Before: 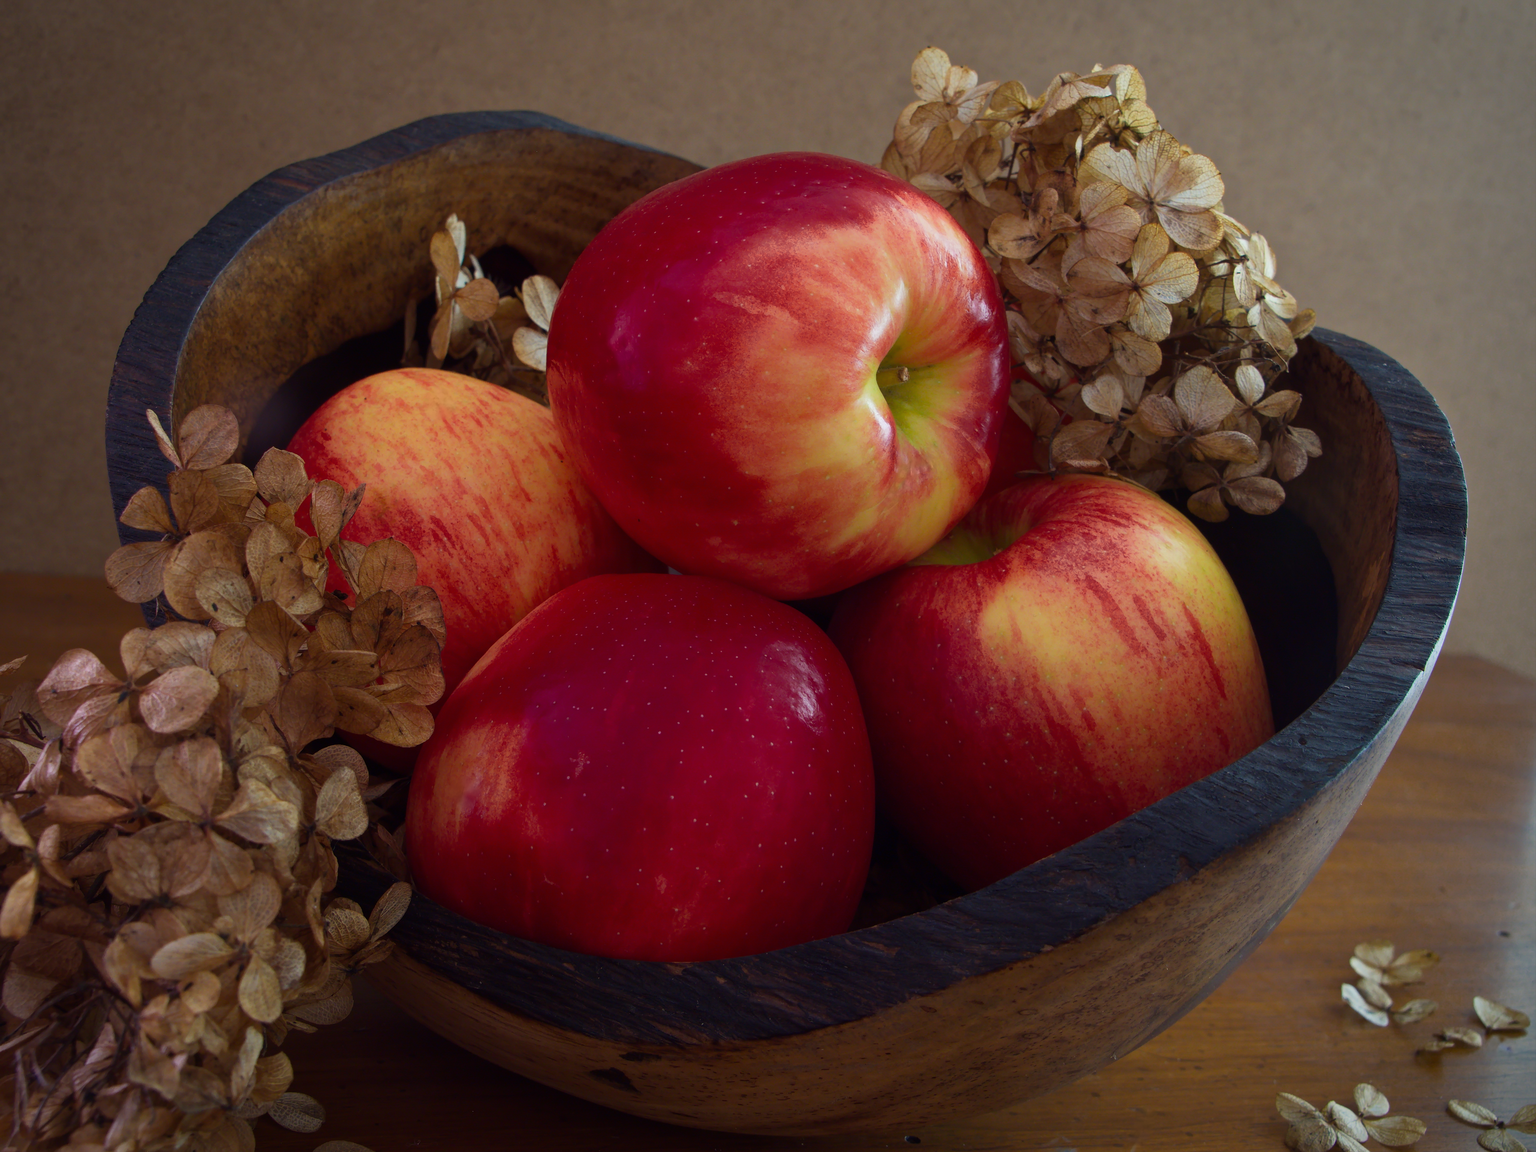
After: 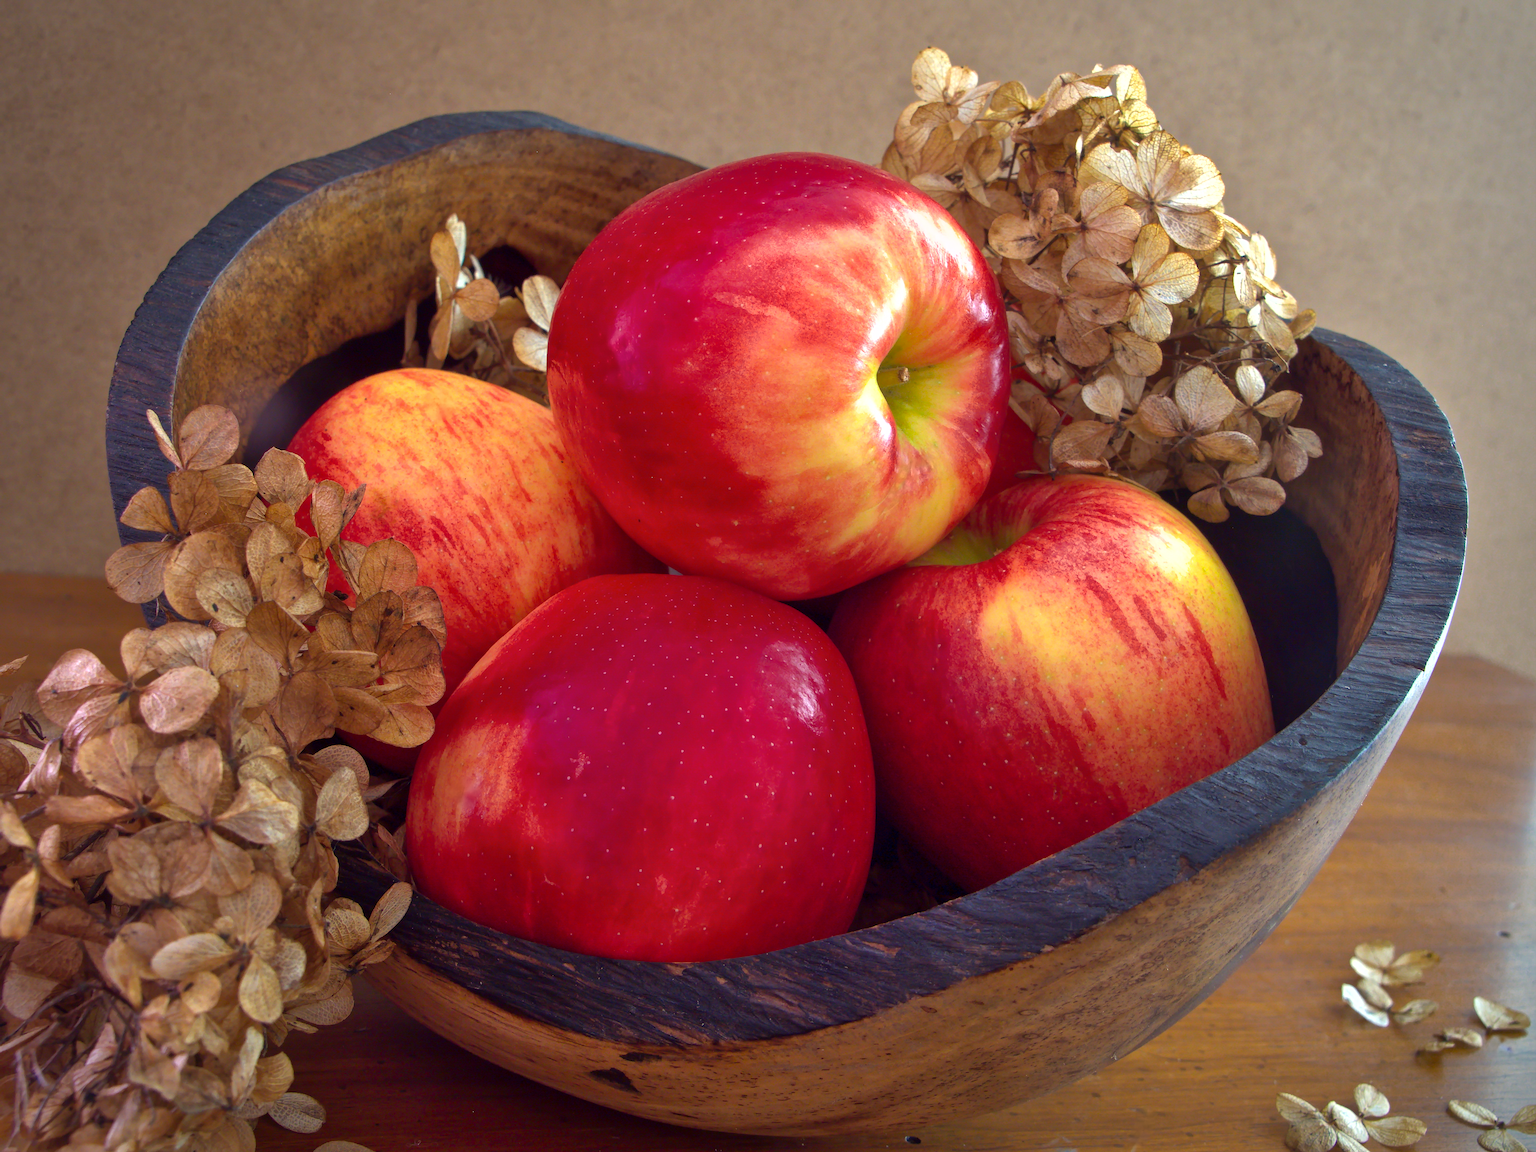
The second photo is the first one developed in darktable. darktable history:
shadows and highlights: on, module defaults
exposure: black level correction 0.001, exposure 1.128 EV, compensate highlight preservation false
